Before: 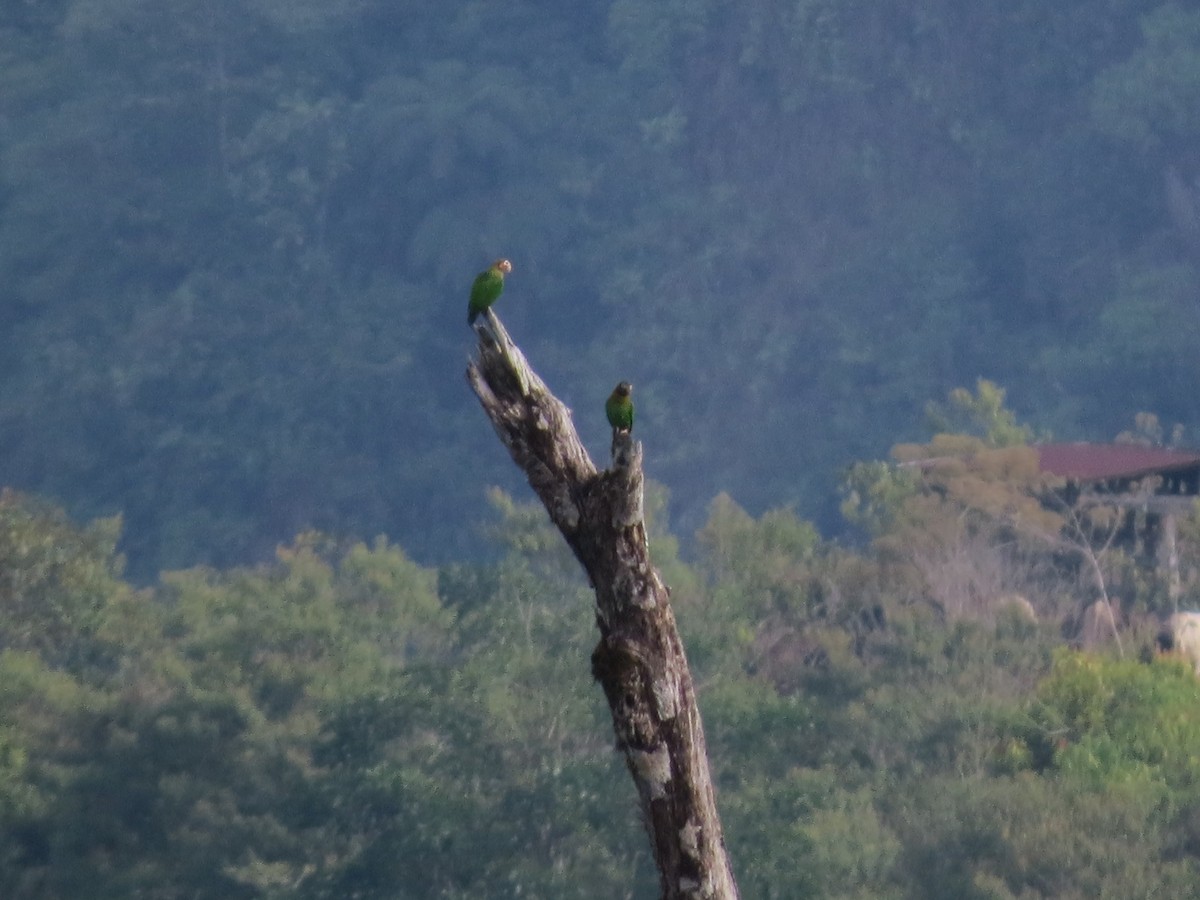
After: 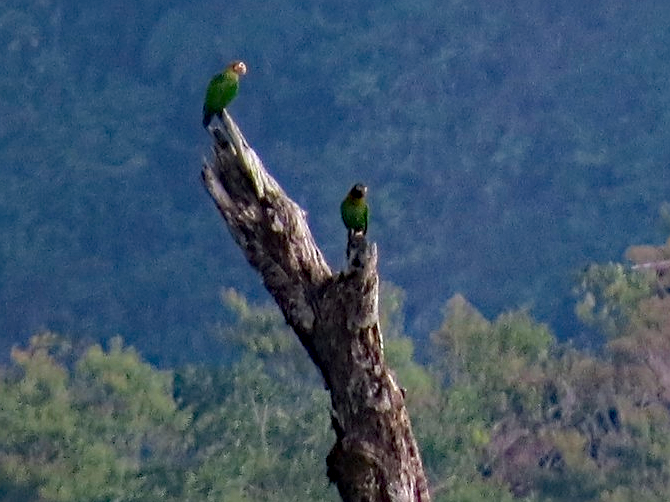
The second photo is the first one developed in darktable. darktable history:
crop and rotate: left 22.13%, top 22.054%, right 22.026%, bottom 22.102%
sharpen: on, module defaults
haze removal: strength 0.53, distance 0.925, compatibility mode true, adaptive false
